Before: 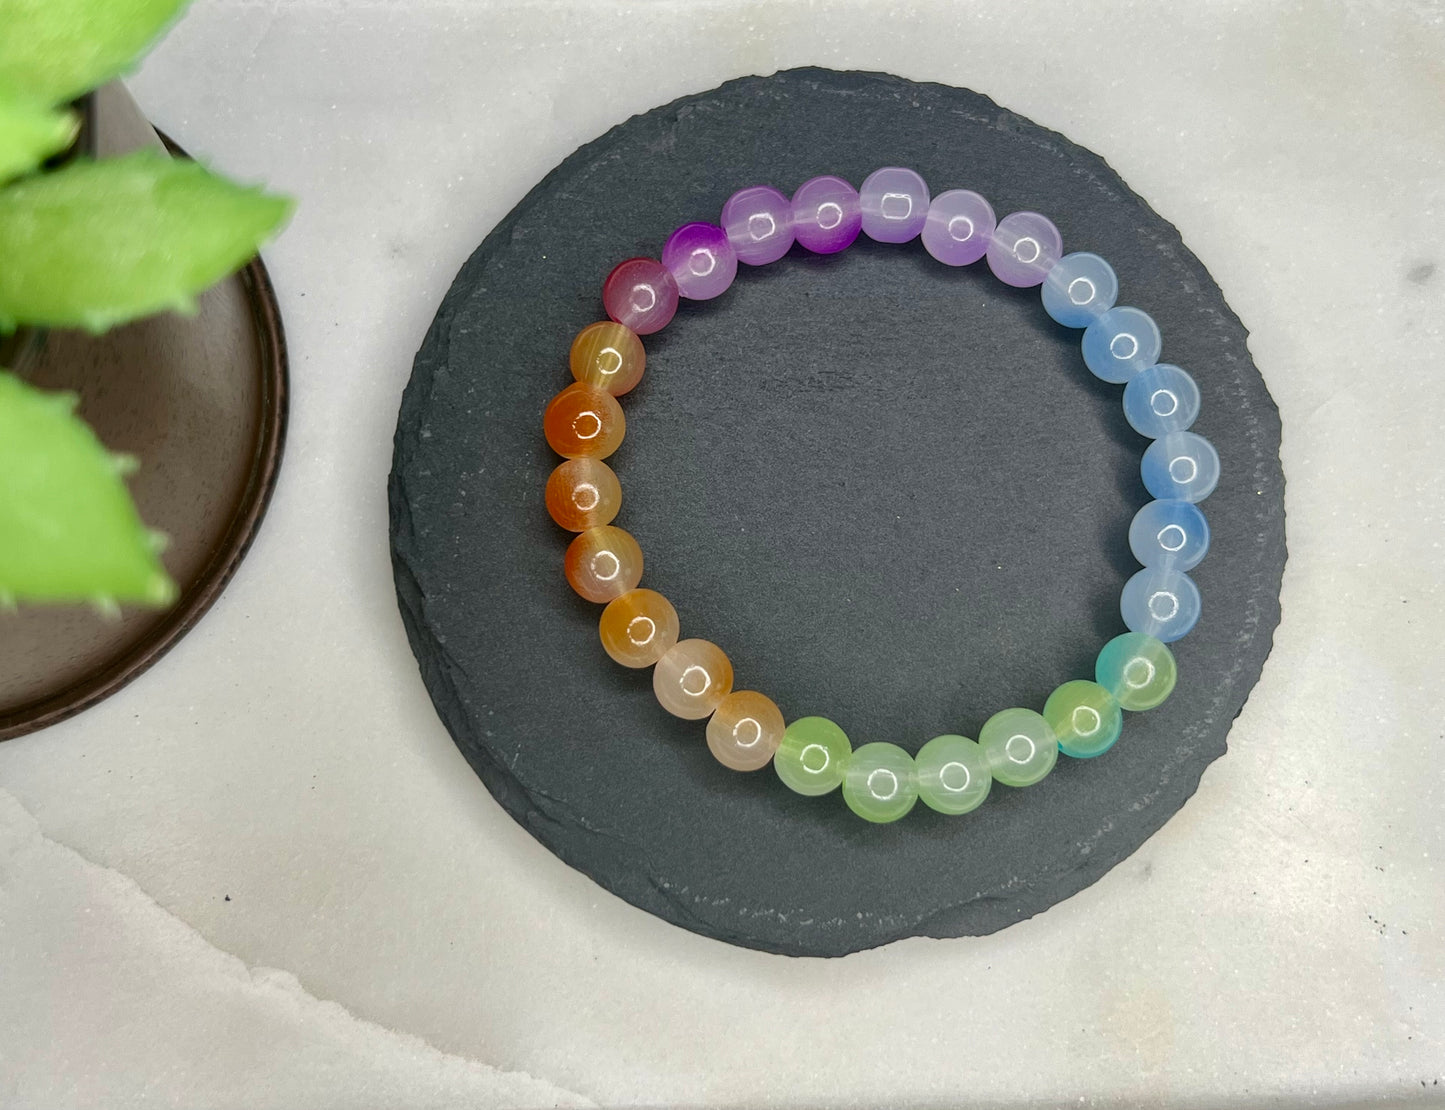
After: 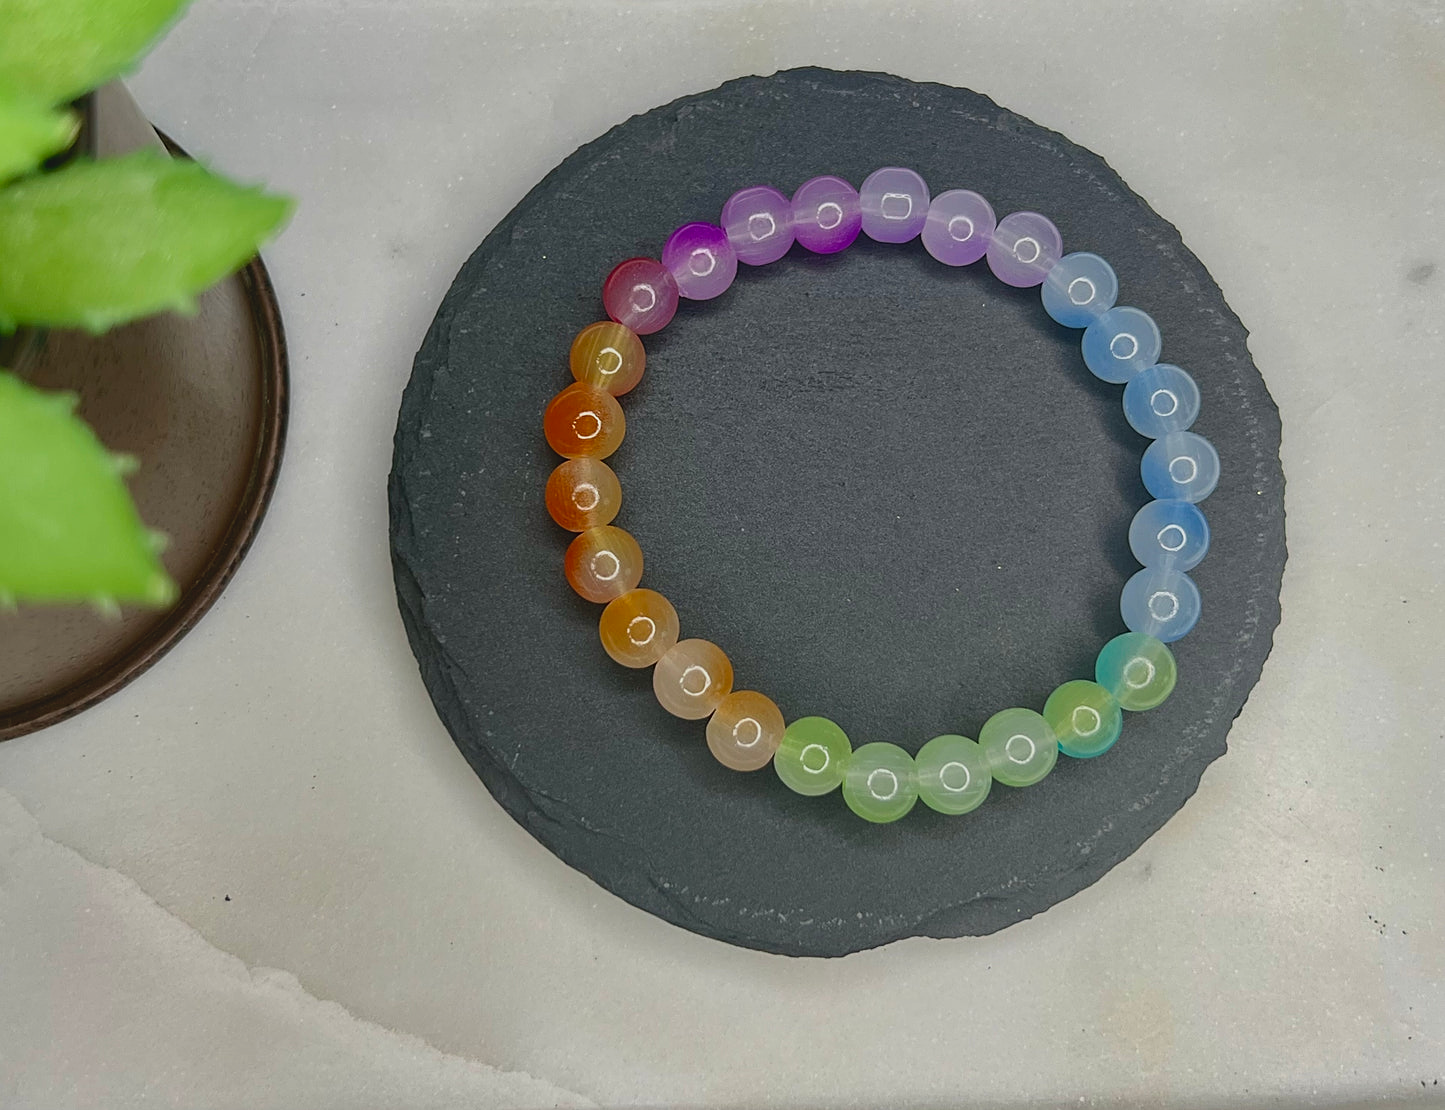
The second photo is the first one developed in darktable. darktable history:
lowpass: radius 0.1, contrast 0.85, saturation 1.1, unbound 0
sharpen: on, module defaults
exposure: exposure -0.462 EV, compensate highlight preservation false
contrast brightness saturation: contrast 0.1, brightness 0.02, saturation 0.02
